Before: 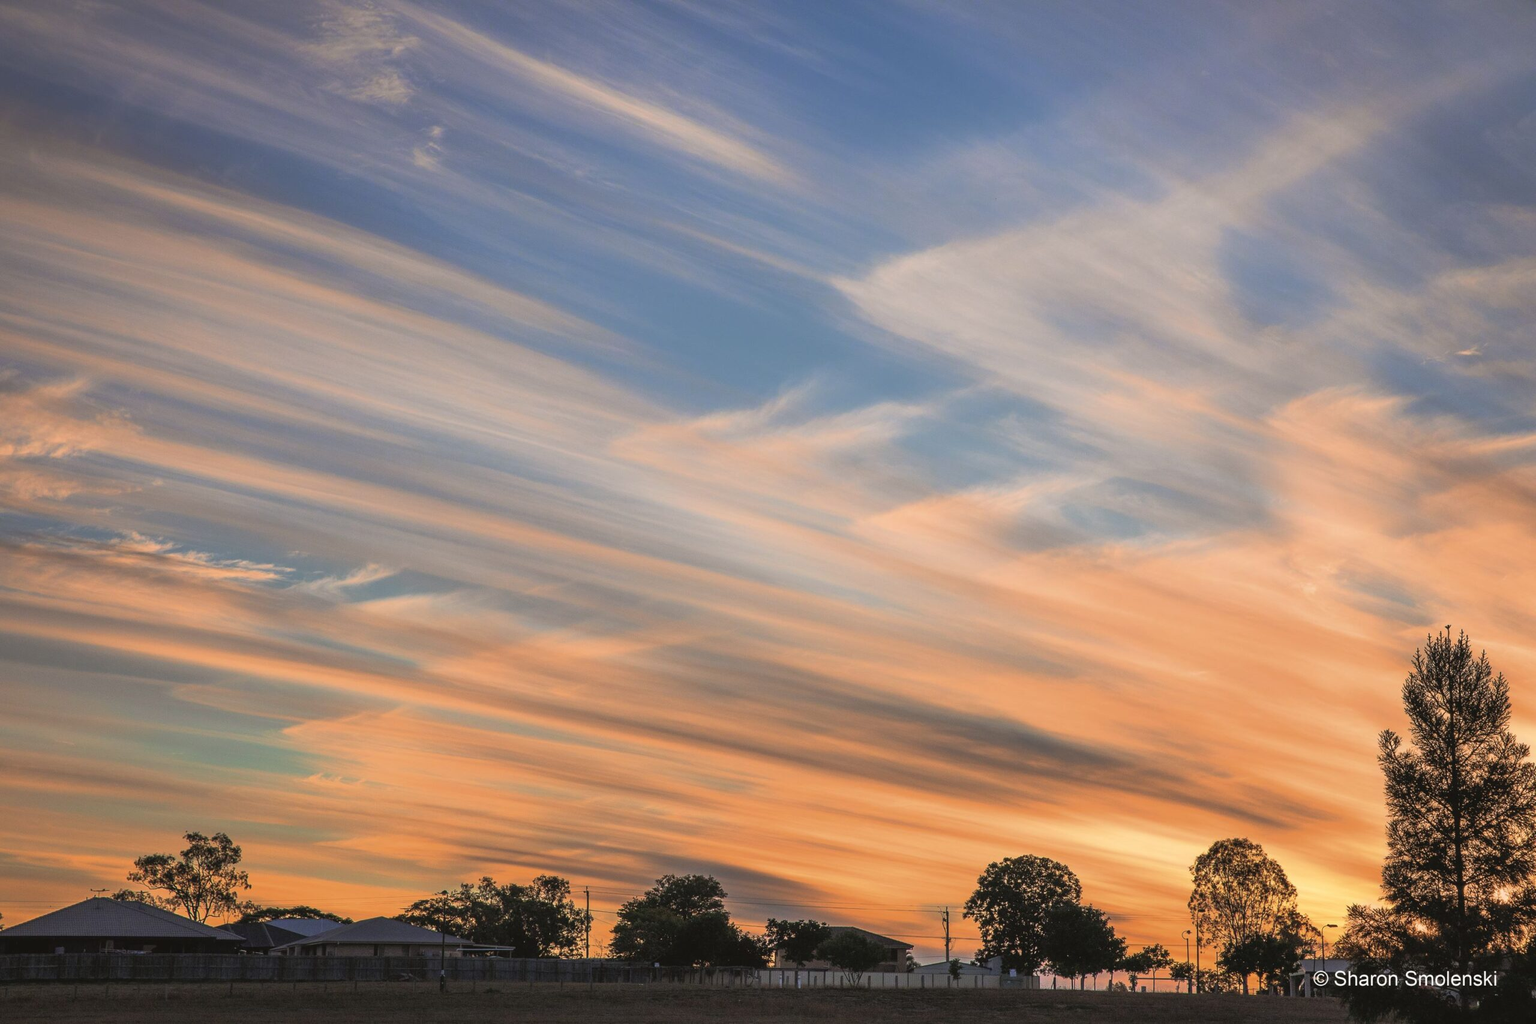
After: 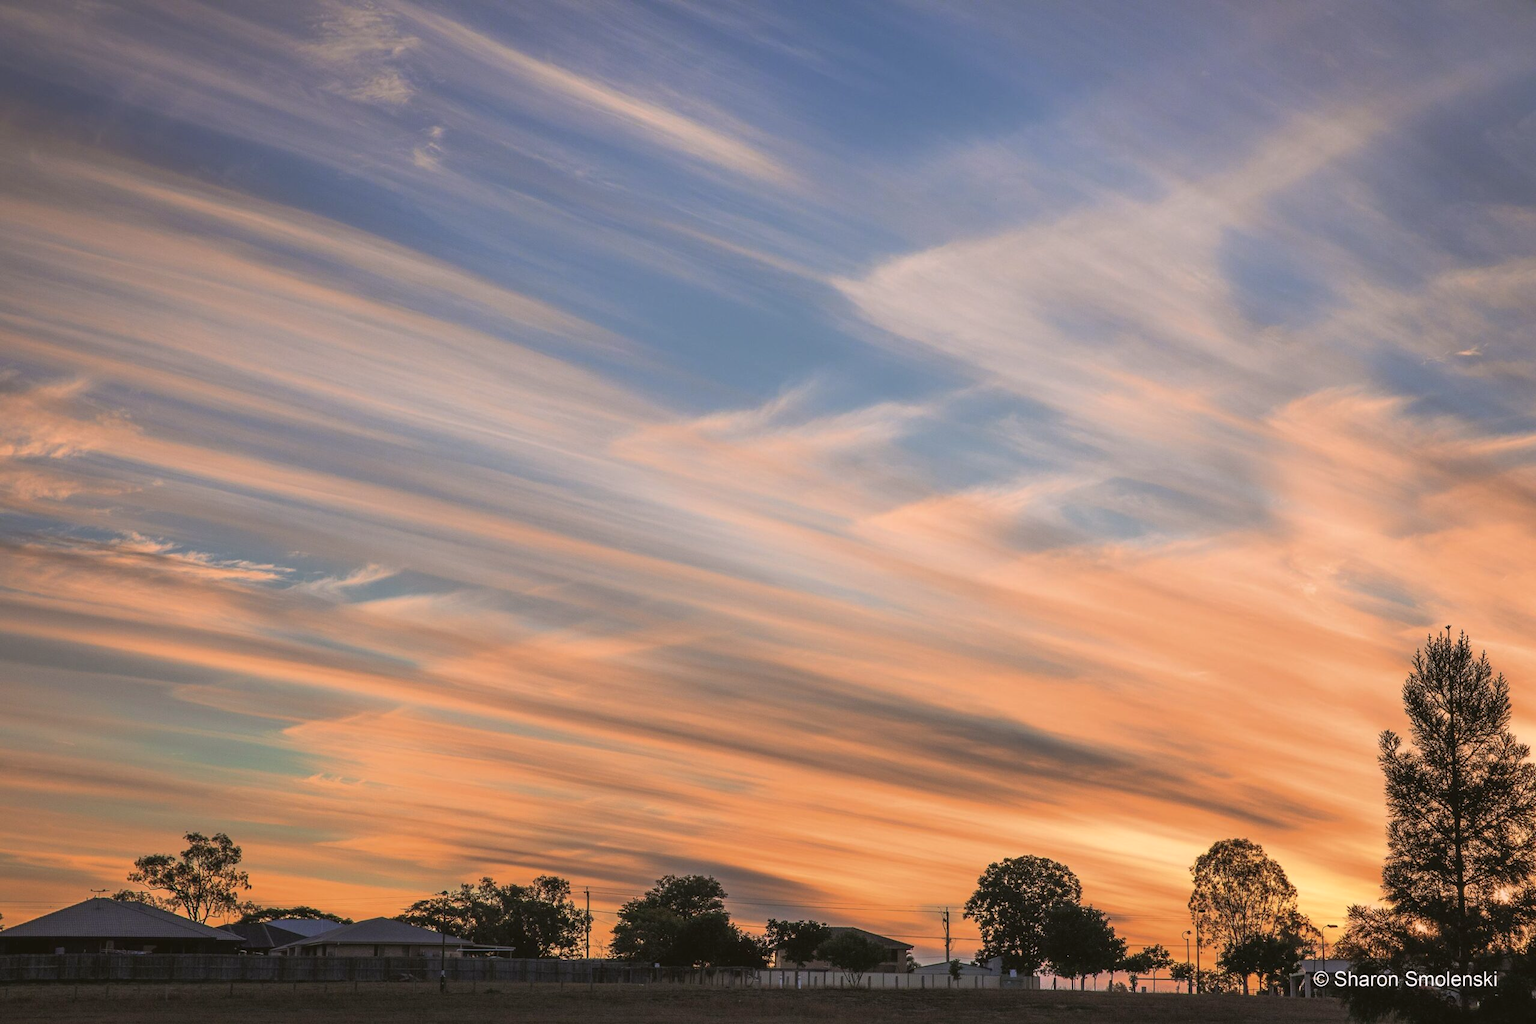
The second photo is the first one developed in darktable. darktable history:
tone equalizer: on, module defaults
color correction: highlights a* 3.12, highlights b* -1.55, shadows a* -0.101, shadows b* 2.52, saturation 0.98
